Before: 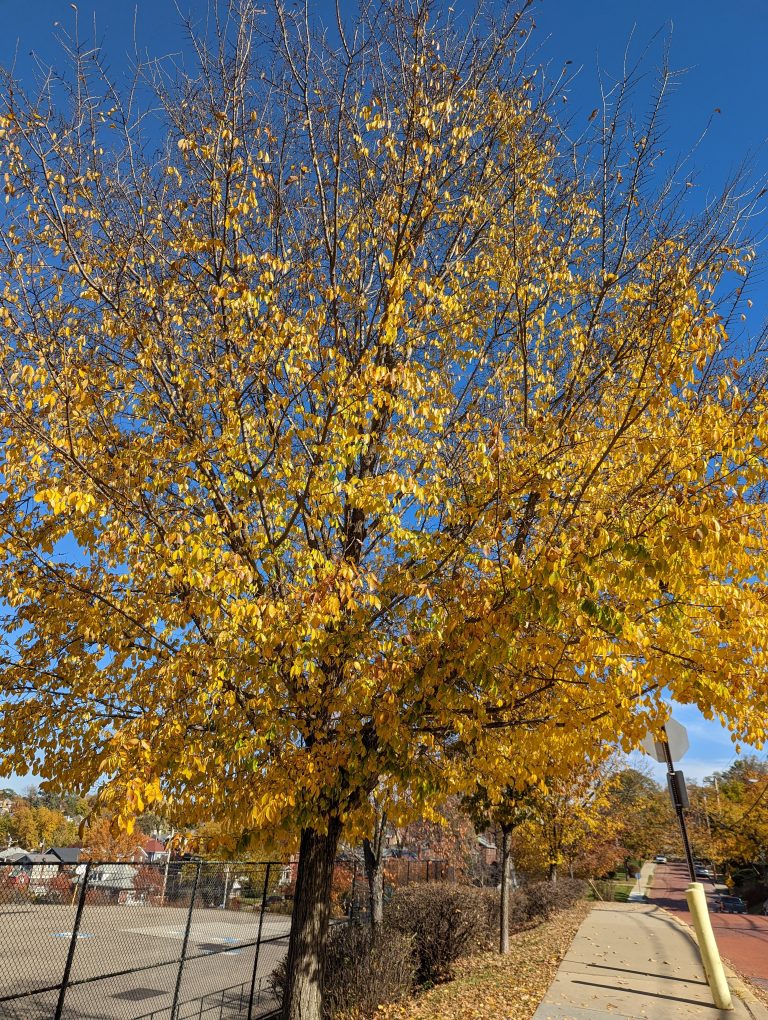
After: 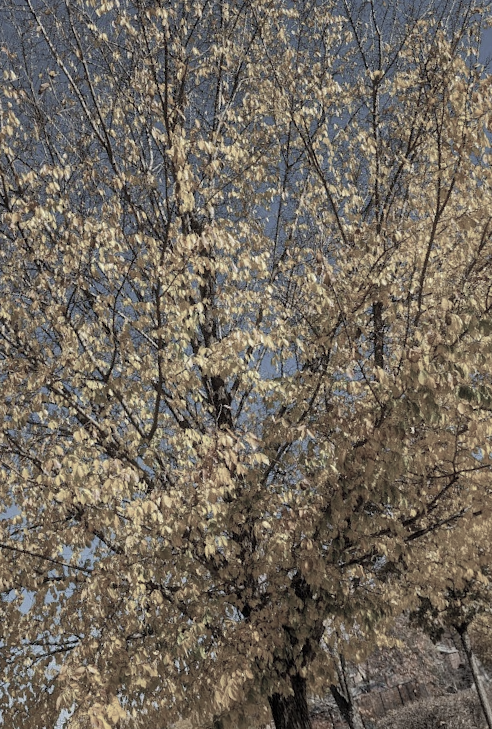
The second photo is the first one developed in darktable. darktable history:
crop and rotate: angle 19.3°, left 6.94%, right 4.329%, bottom 1.103%
color correction: highlights b* -0.026, saturation 0.298
shadows and highlights: shadows 29.97
